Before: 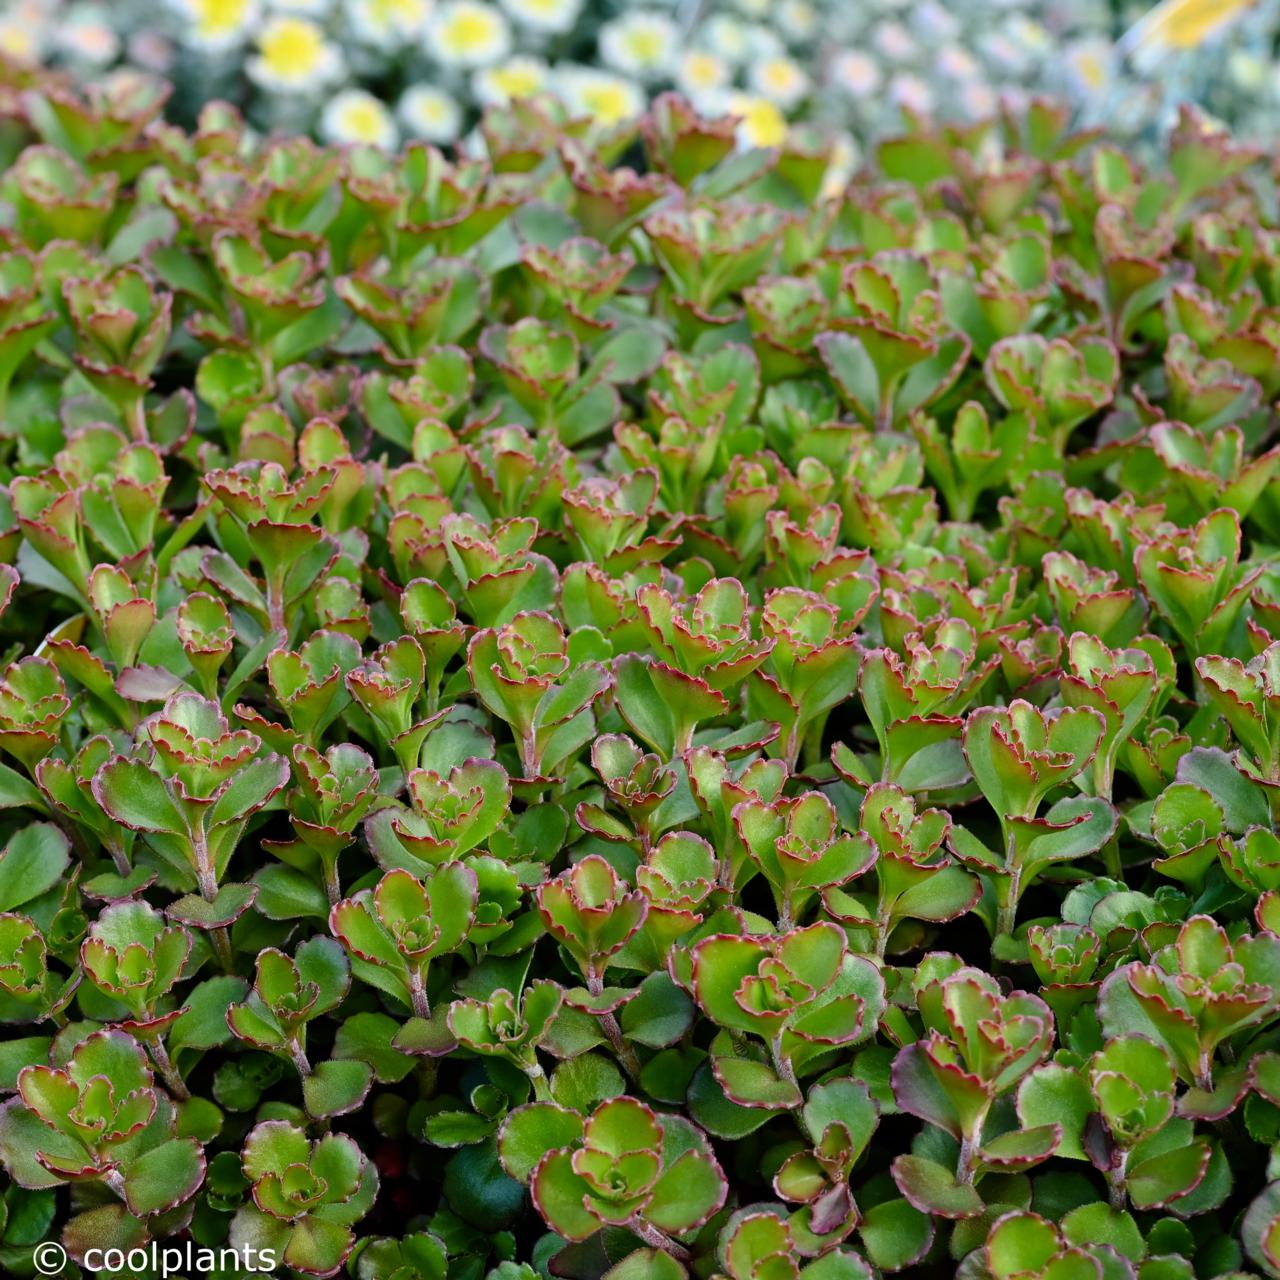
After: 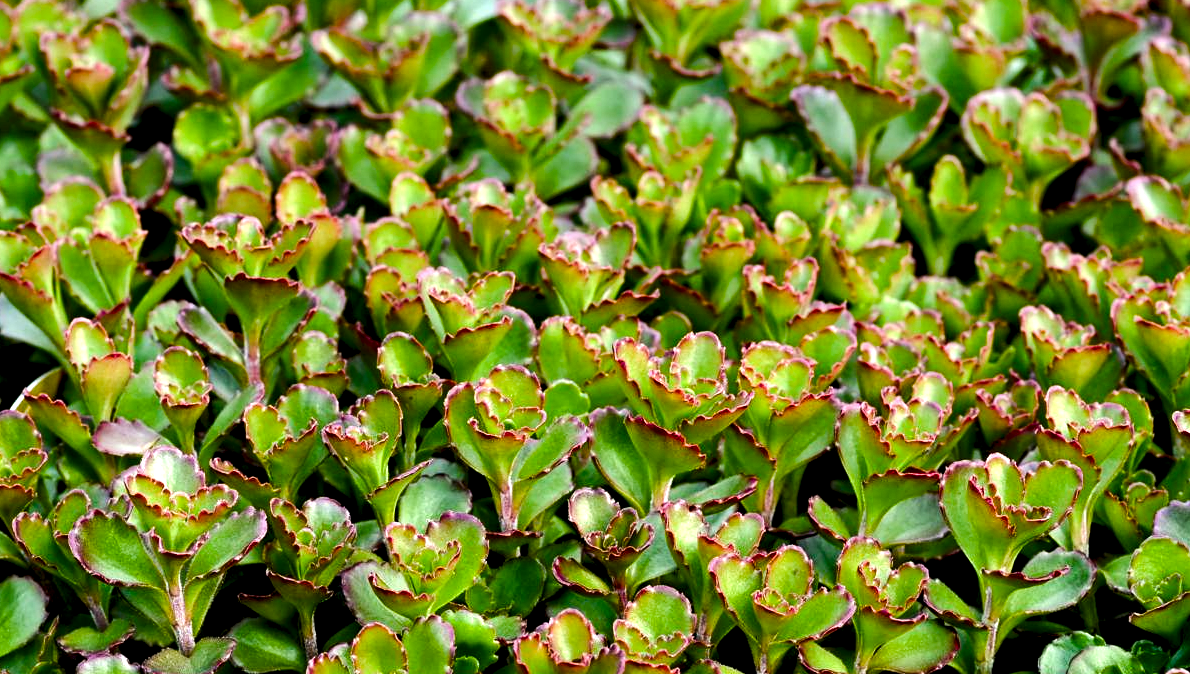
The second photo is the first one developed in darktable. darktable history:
color balance rgb: perceptual saturation grading › global saturation 23.861%, perceptual saturation grading › highlights -23.904%, perceptual saturation grading › mid-tones 24.443%, perceptual saturation grading › shadows 39.446%, perceptual brilliance grading › highlights 17.15%, perceptual brilliance grading › mid-tones 30.886%, perceptual brilliance grading › shadows -31.046%
local contrast: highlights 172%, shadows 144%, detail 140%, midtone range 0.258
crop: left 1.852%, top 19.287%, right 5.169%, bottom 28.045%
